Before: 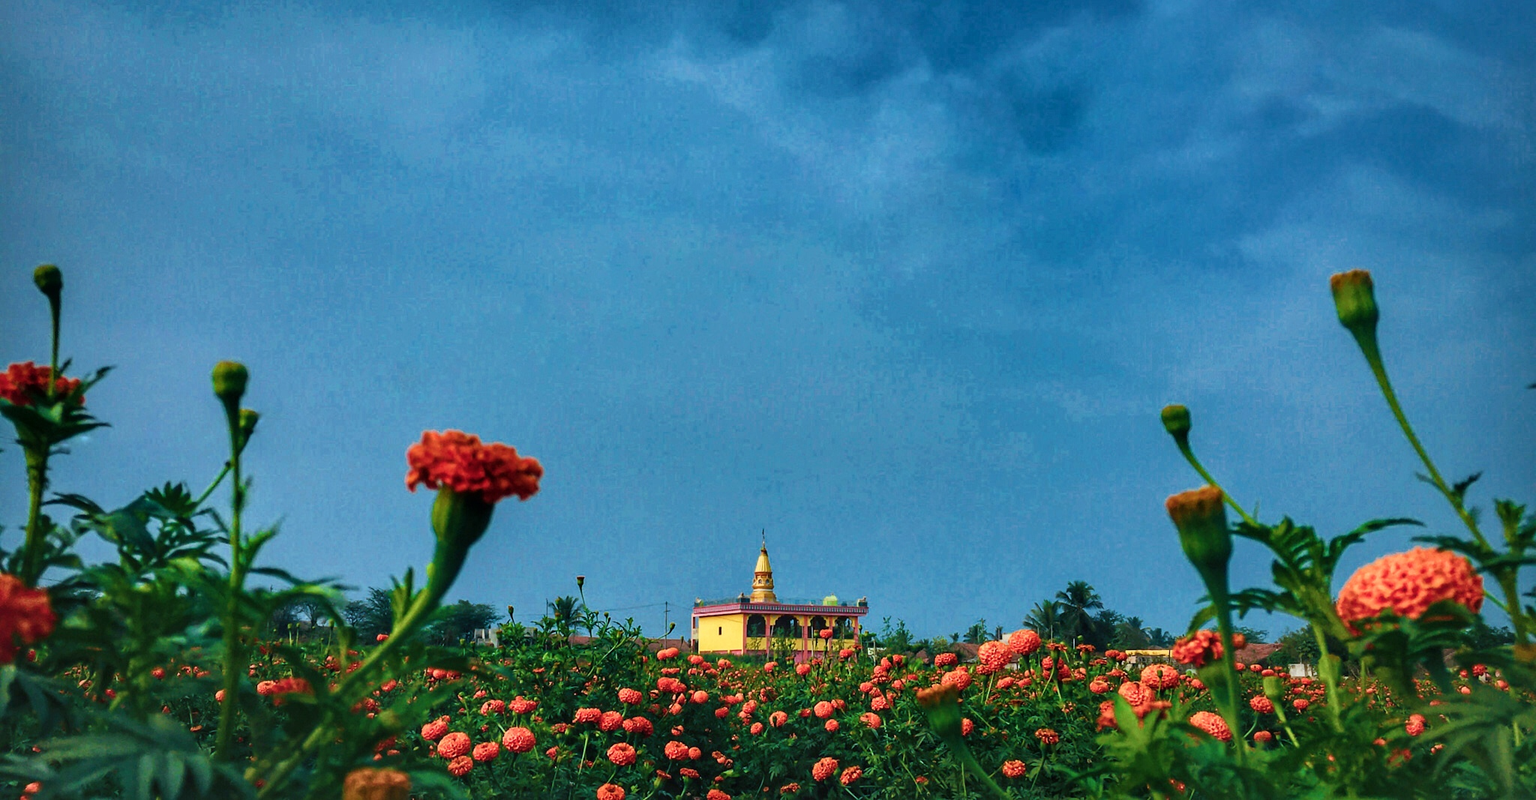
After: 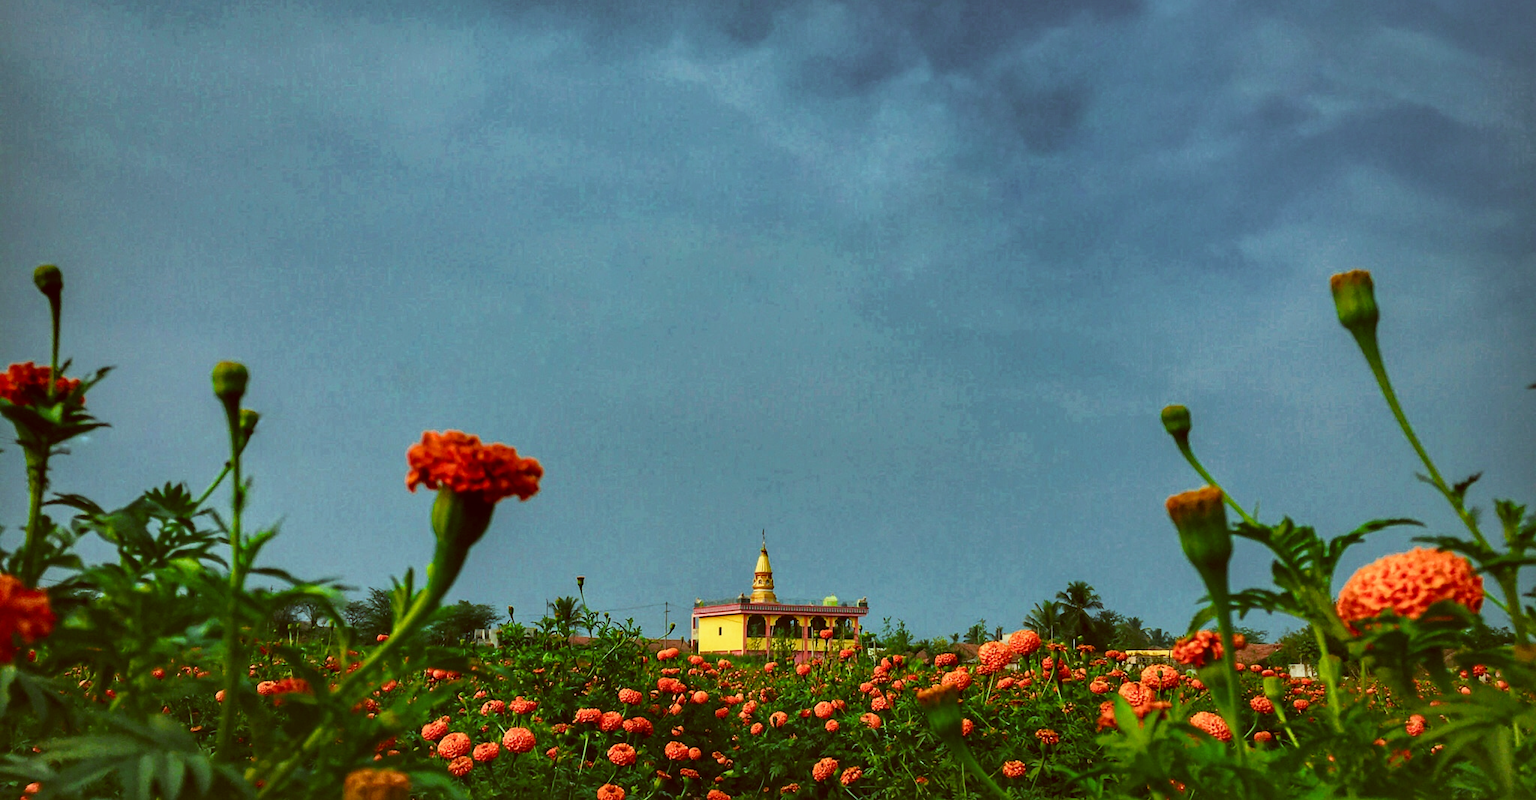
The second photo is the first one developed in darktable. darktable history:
color correction: highlights a* -5.56, highlights b* 9.8, shadows a* 9.43, shadows b* 24.17
